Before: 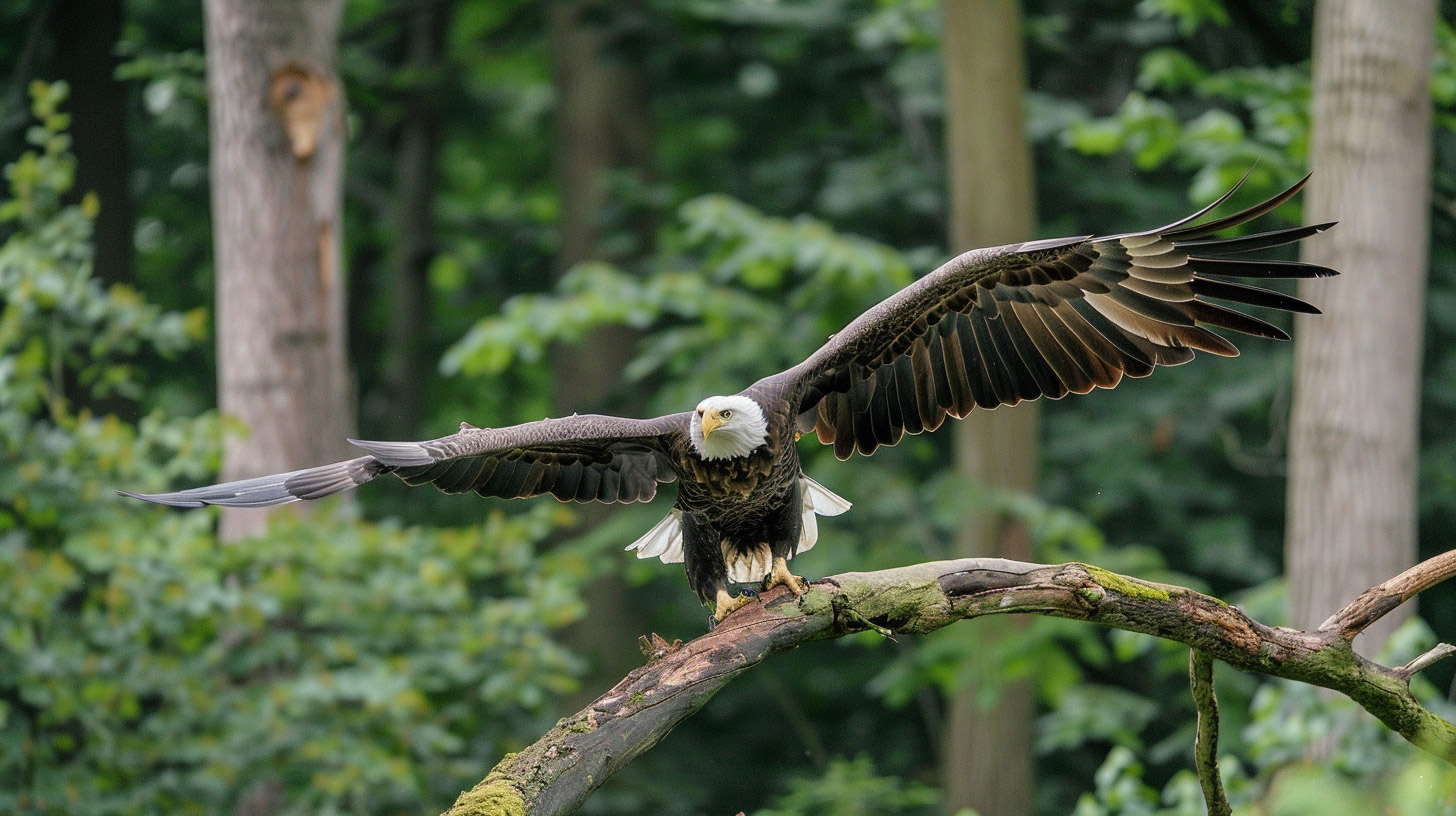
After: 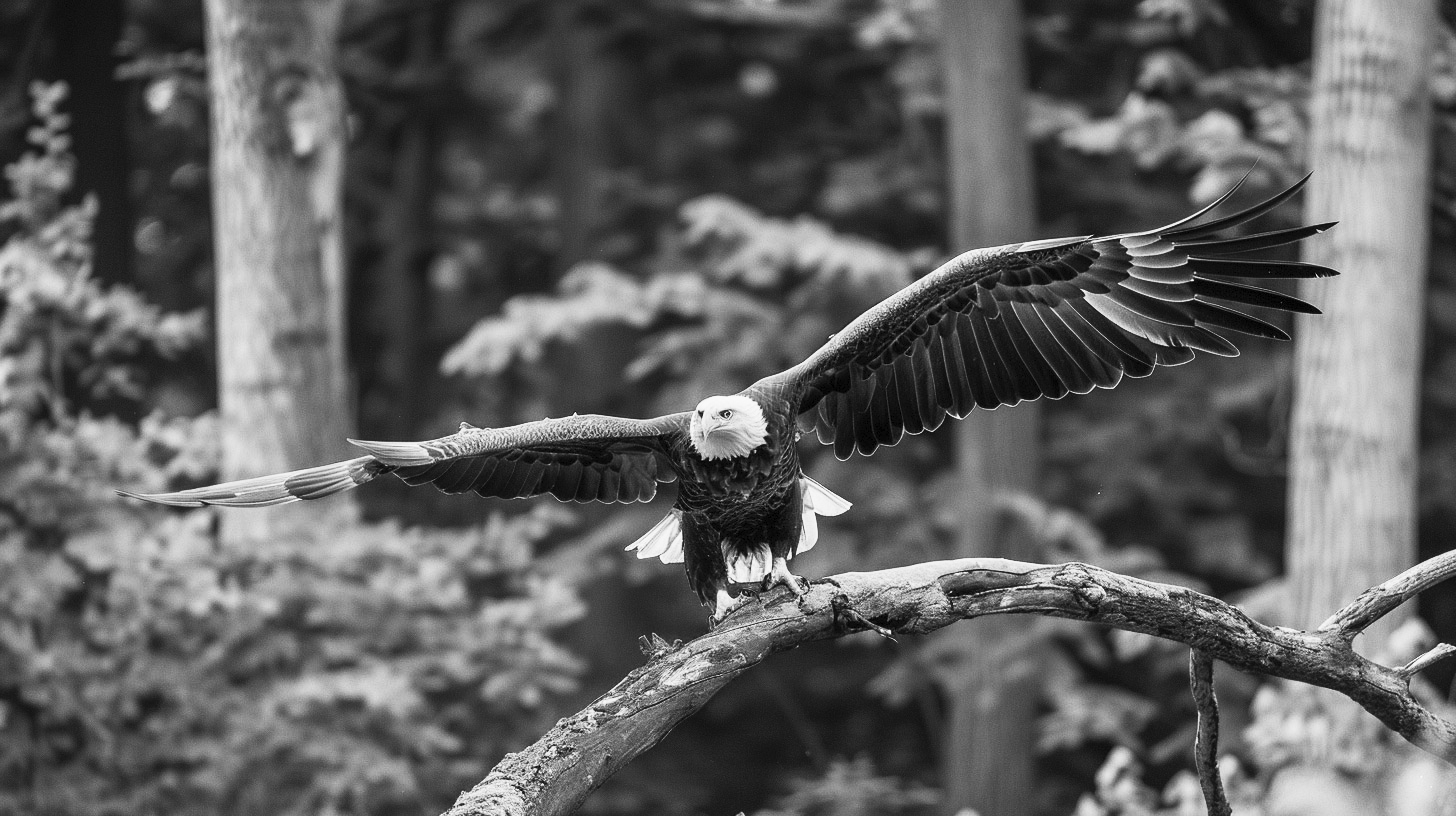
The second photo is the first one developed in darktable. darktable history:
exposure: exposure -0.582 EV, compensate highlight preservation false
velvia: on, module defaults
contrast brightness saturation: contrast 0.53, brightness 0.47, saturation -1
